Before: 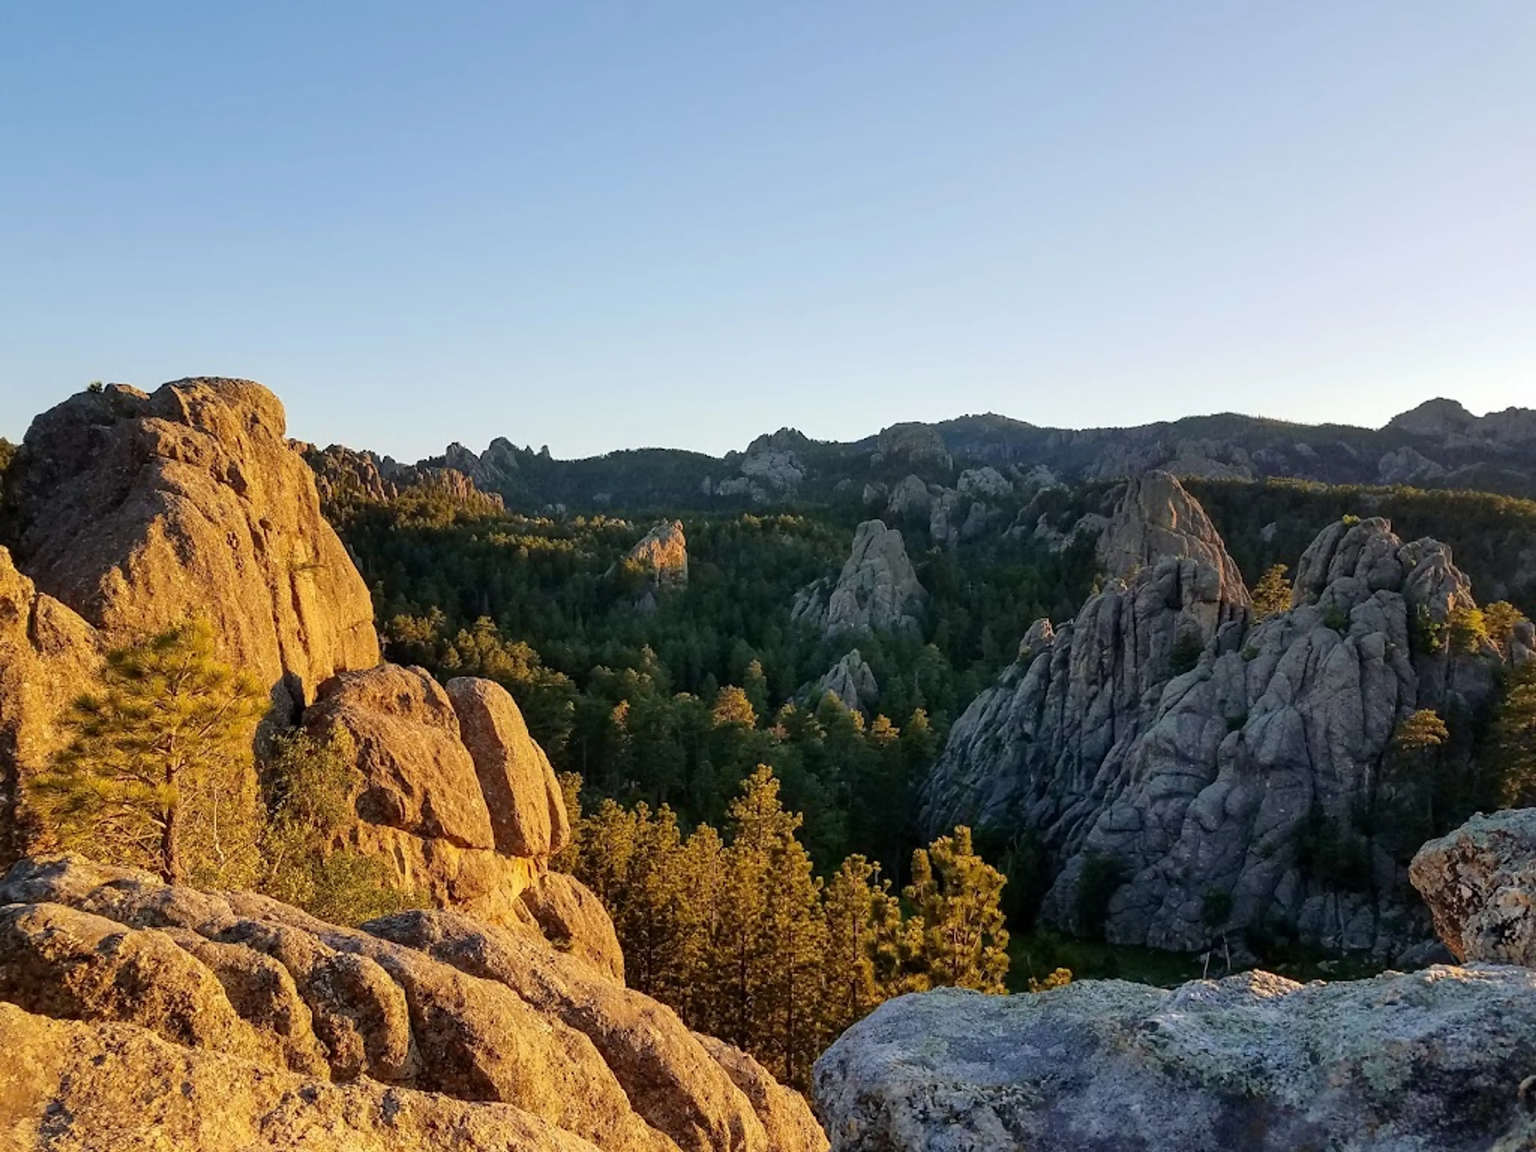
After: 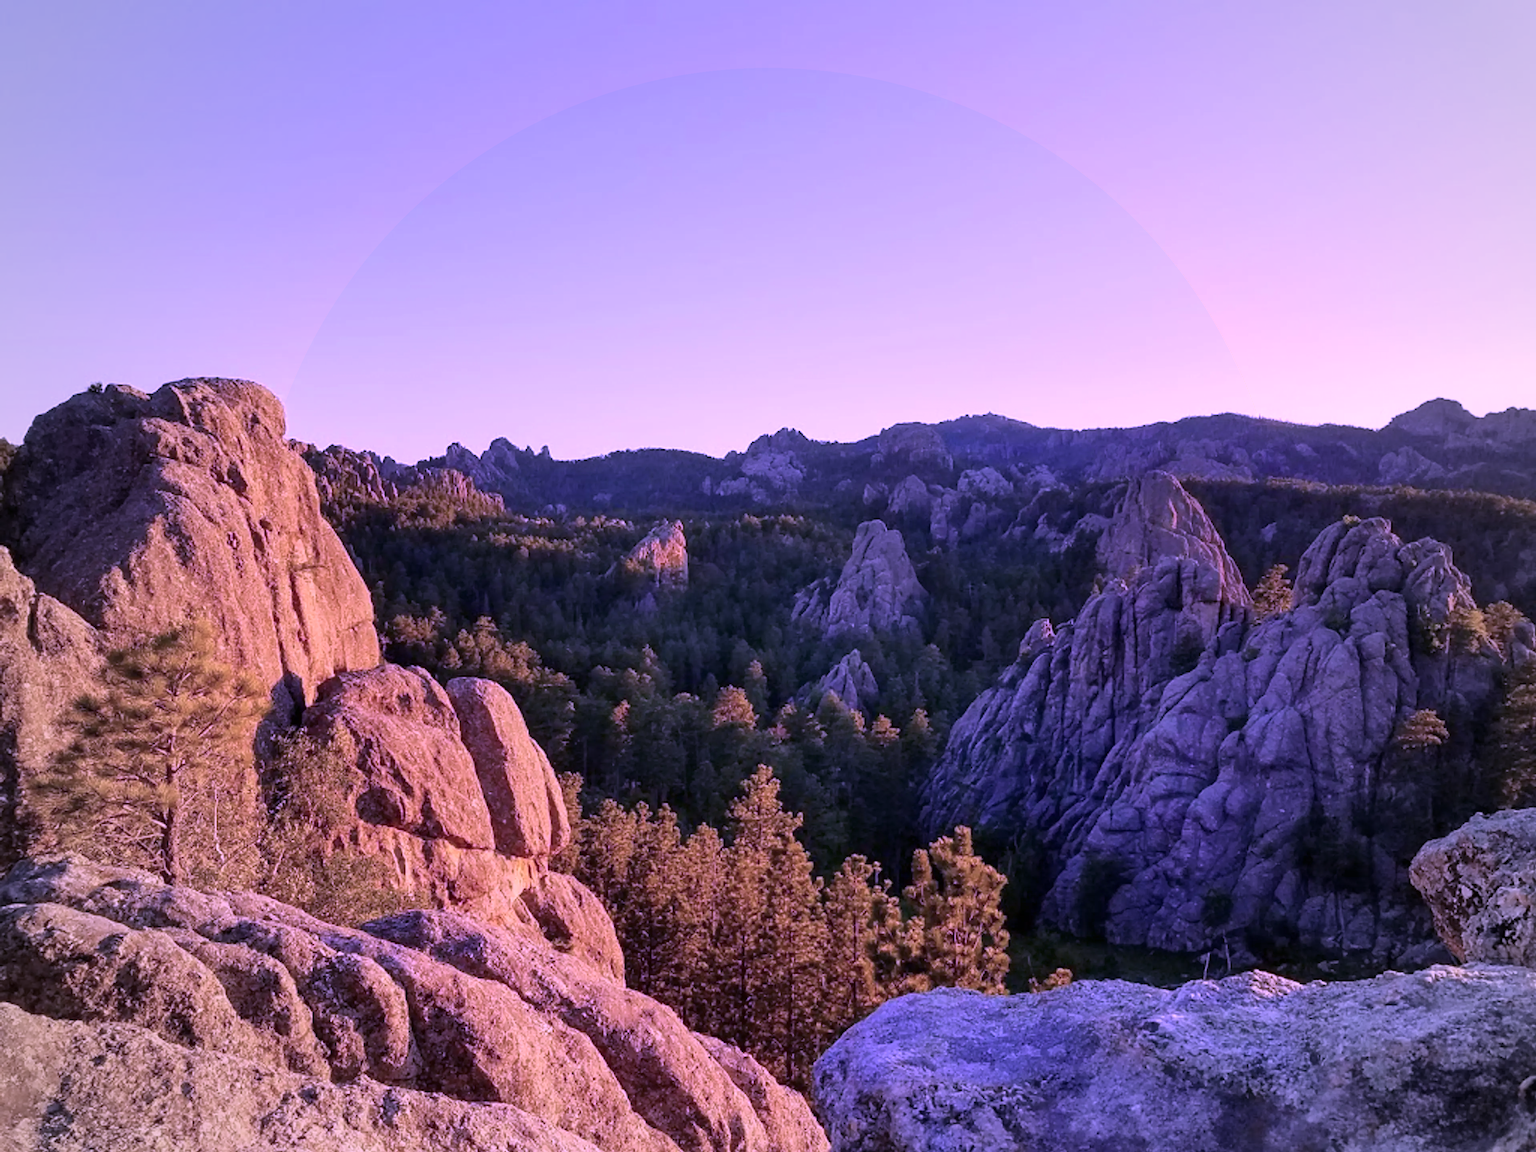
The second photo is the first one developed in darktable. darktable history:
vignetting: fall-off start 66.98%, brightness -0.201, width/height ratio 1.011, unbound false
color calibration: illuminant custom, x 0.38, y 0.481, temperature 4463.36 K
